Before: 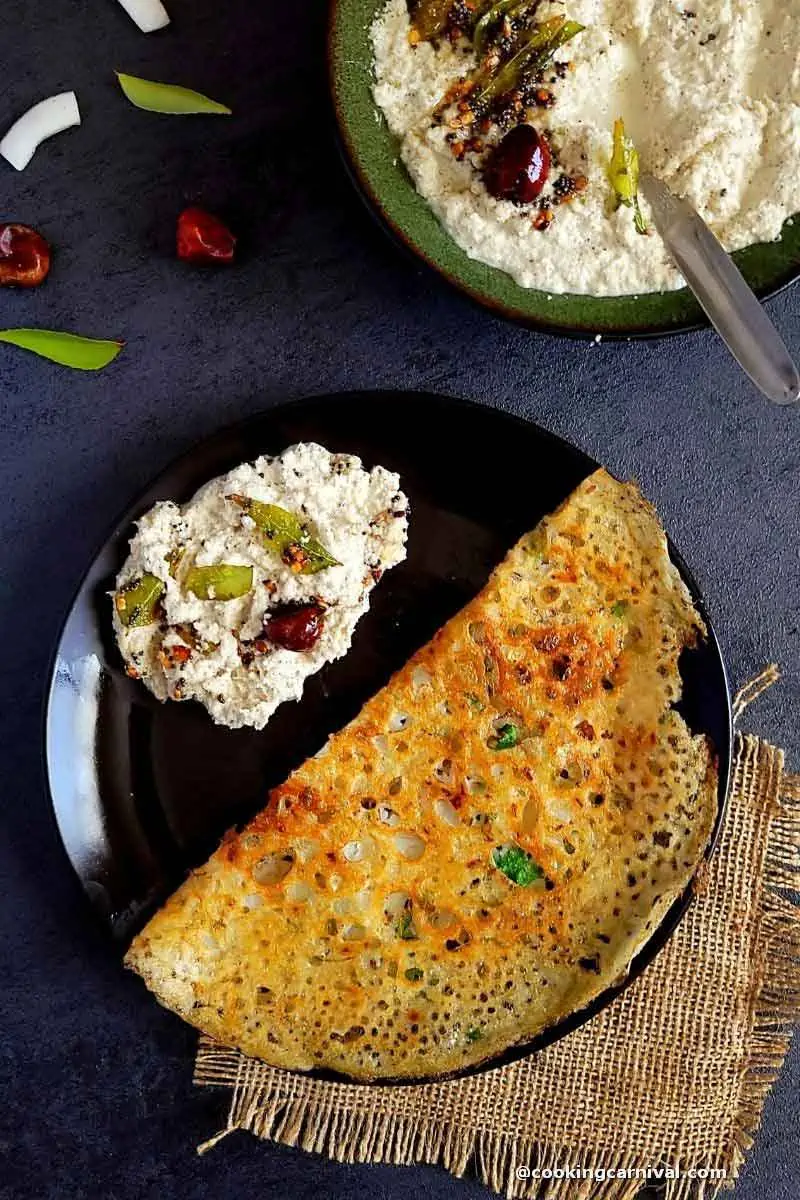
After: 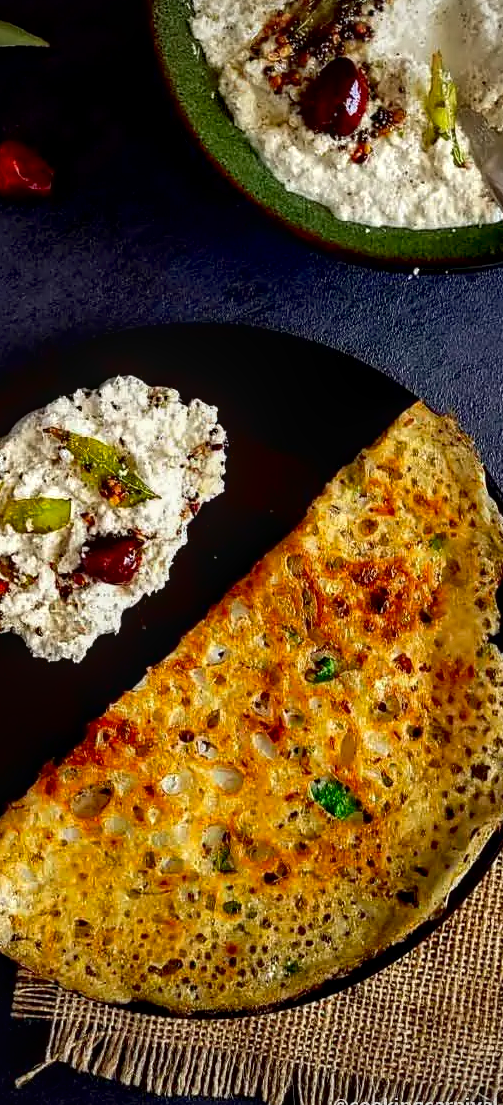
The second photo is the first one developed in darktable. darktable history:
exposure: black level correction 0.008, exposure 0.089 EV, compensate highlight preservation false
local contrast: on, module defaults
vignetting: on, module defaults
crop and rotate: left 22.862%, top 5.629%, right 14.142%, bottom 2.259%
contrast brightness saturation: contrast 0.065, brightness -0.137, saturation 0.115
